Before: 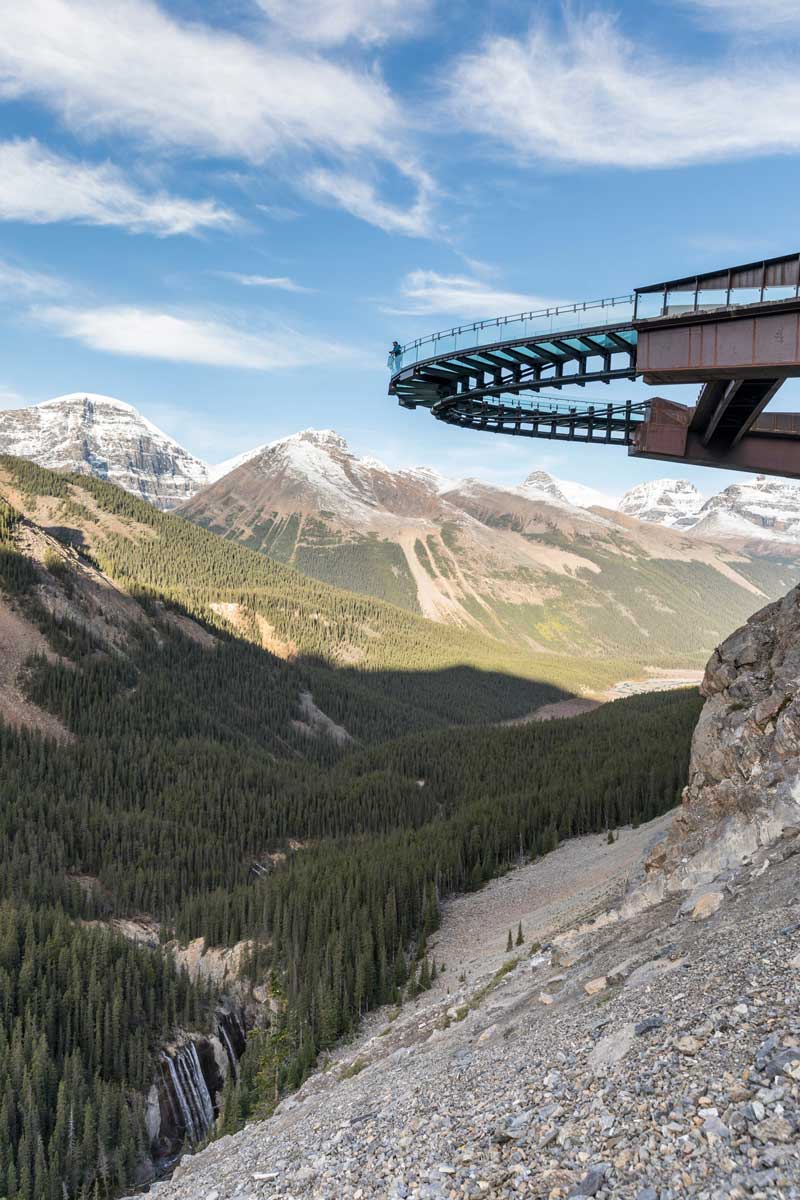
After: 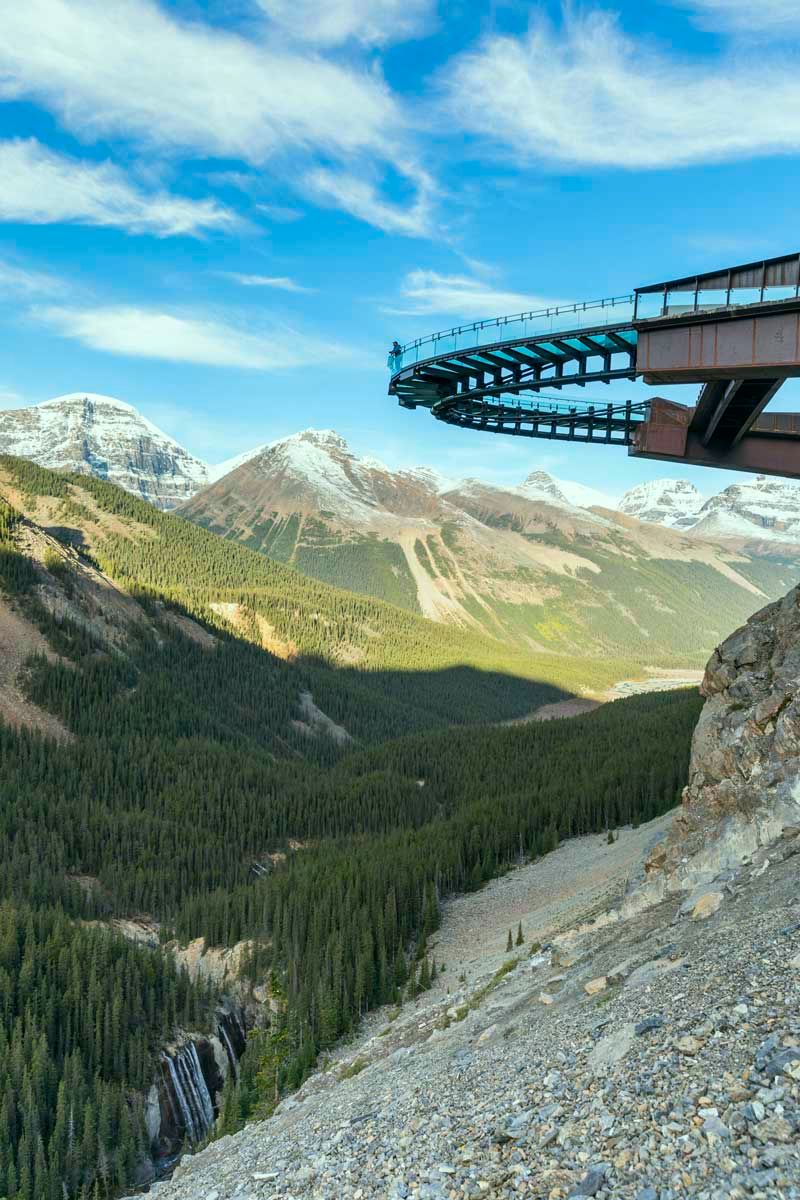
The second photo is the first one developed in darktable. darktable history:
color correction: highlights a* -7.33, highlights b* 1.26, shadows a* -3.55, saturation 1.4
